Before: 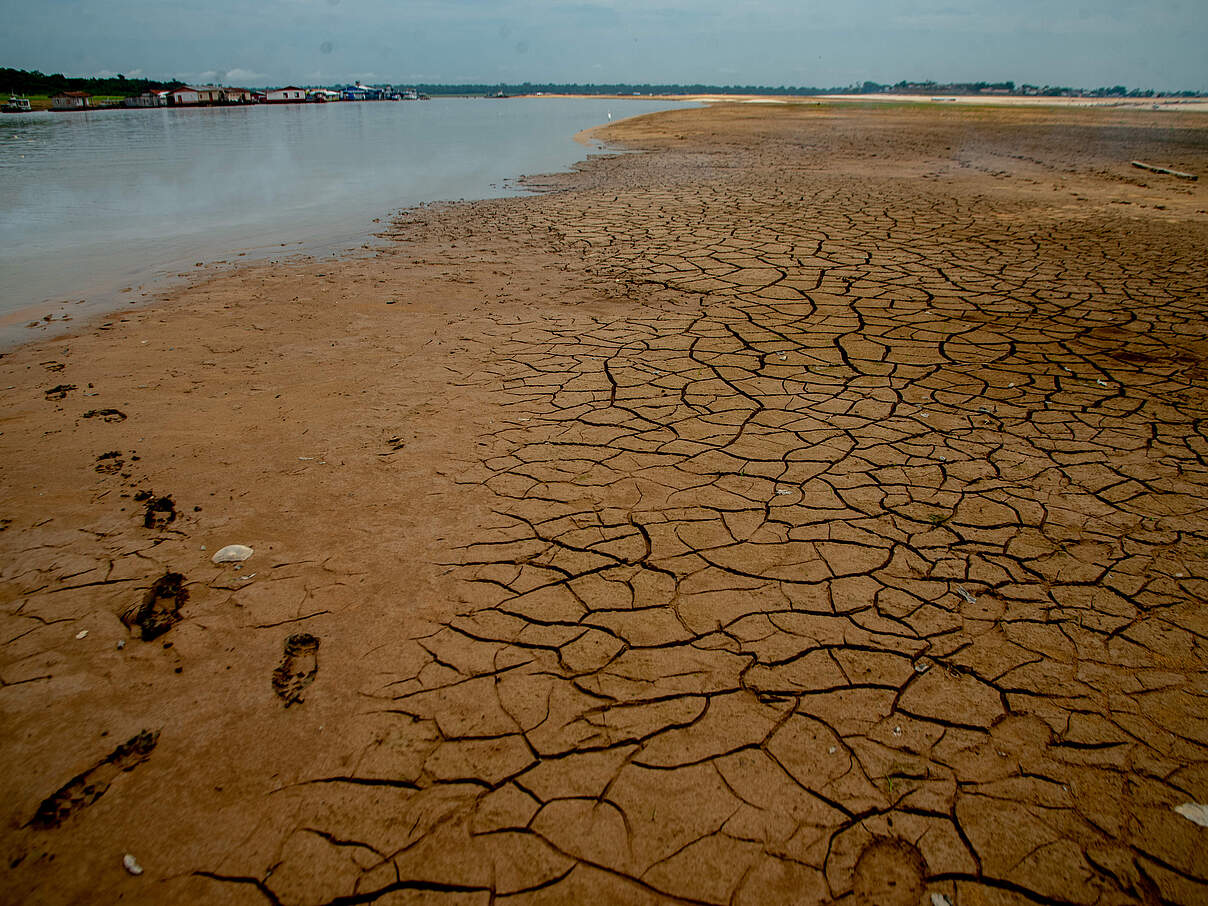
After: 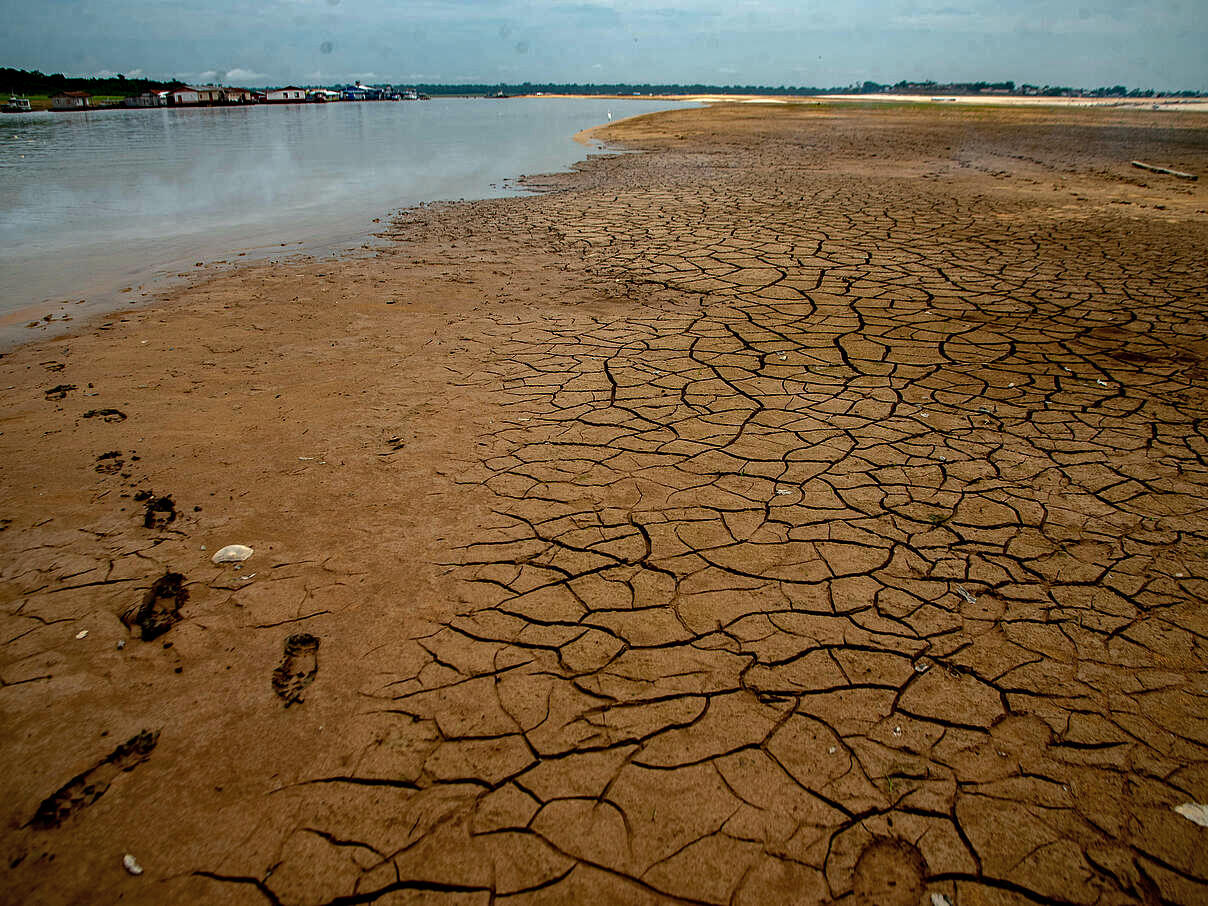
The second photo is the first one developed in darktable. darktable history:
color balance rgb: perceptual saturation grading › global saturation 0.16%, perceptual brilliance grading › global brilliance 21.101%, perceptual brilliance grading › shadows -34.188%
shadows and highlights: shadows 29.44, highlights -28.83, low approximation 0.01, soften with gaussian
haze removal: compatibility mode true, adaptive false
